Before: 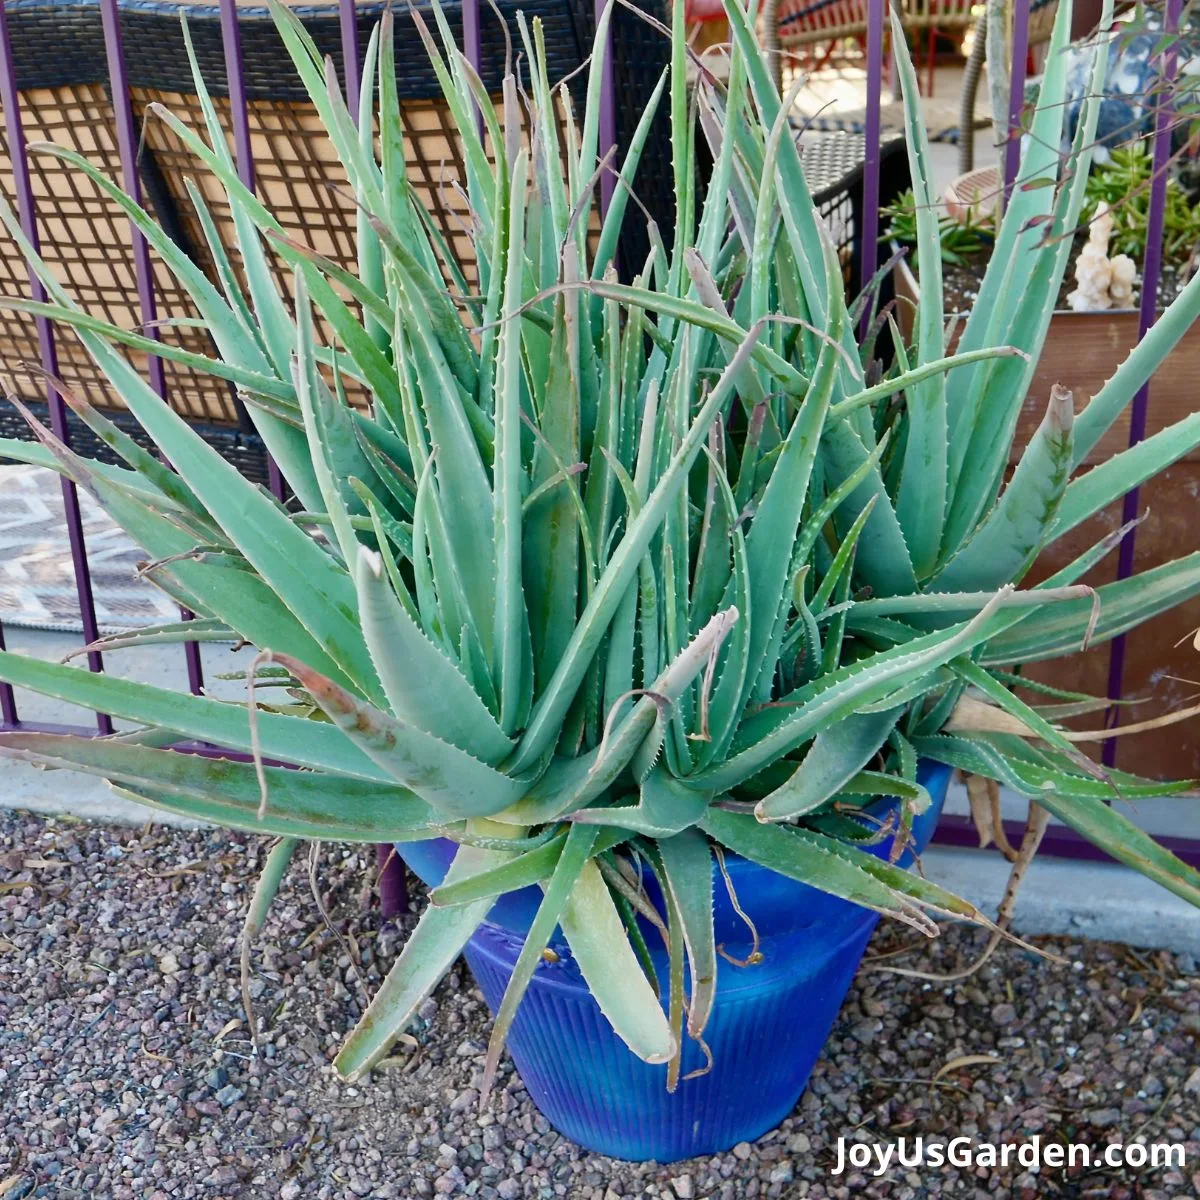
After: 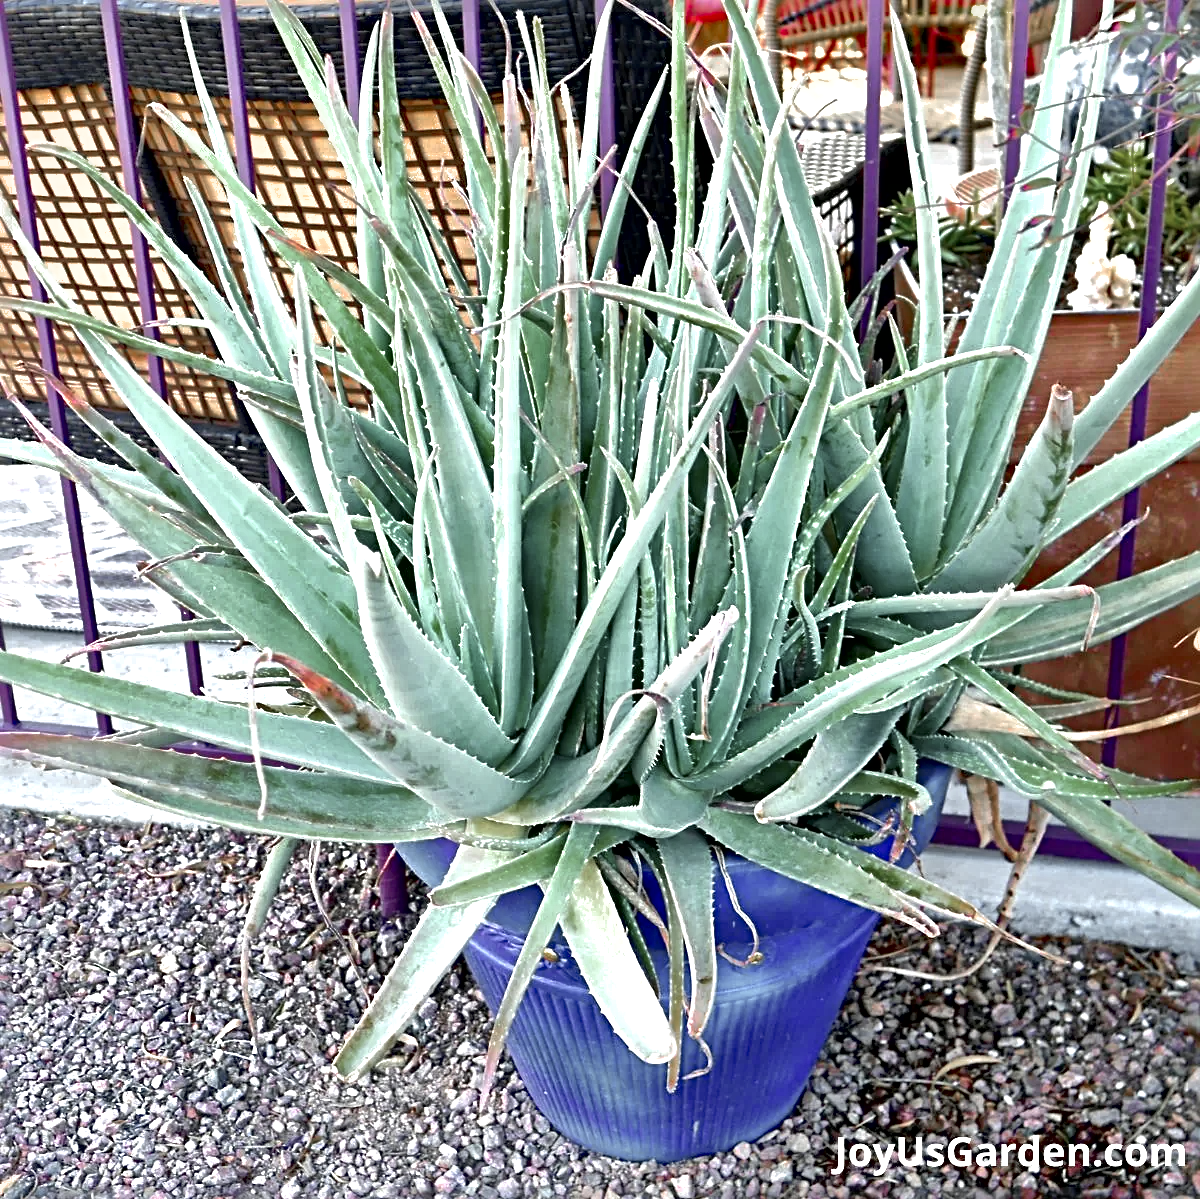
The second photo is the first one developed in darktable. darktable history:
shadows and highlights: on, module defaults
exposure: exposure 0.152 EV, compensate highlight preservation false
crop: bottom 0.07%
tone equalizer: -8 EV -0.747 EV, -7 EV -0.668 EV, -6 EV -0.565 EV, -5 EV -0.422 EV, -3 EV 0.37 EV, -2 EV 0.6 EV, -1 EV 0.701 EV, +0 EV 0.724 EV
color zones: curves: ch0 [(0, 0.48) (0.209, 0.398) (0.305, 0.332) (0.429, 0.493) (0.571, 0.5) (0.714, 0.5) (0.857, 0.5) (1, 0.48)]; ch1 [(0, 0.736) (0.143, 0.625) (0.225, 0.371) (0.429, 0.256) (0.571, 0.241) (0.714, 0.213) (0.857, 0.48) (1, 0.736)]; ch2 [(0, 0.448) (0.143, 0.498) (0.286, 0.5) (0.429, 0.5) (0.571, 0.5) (0.714, 0.5) (0.857, 0.5) (1, 0.448)]
sharpen: radius 4.914
local contrast: mode bilateral grid, contrast 100, coarseness 100, detail 165%, midtone range 0.2
